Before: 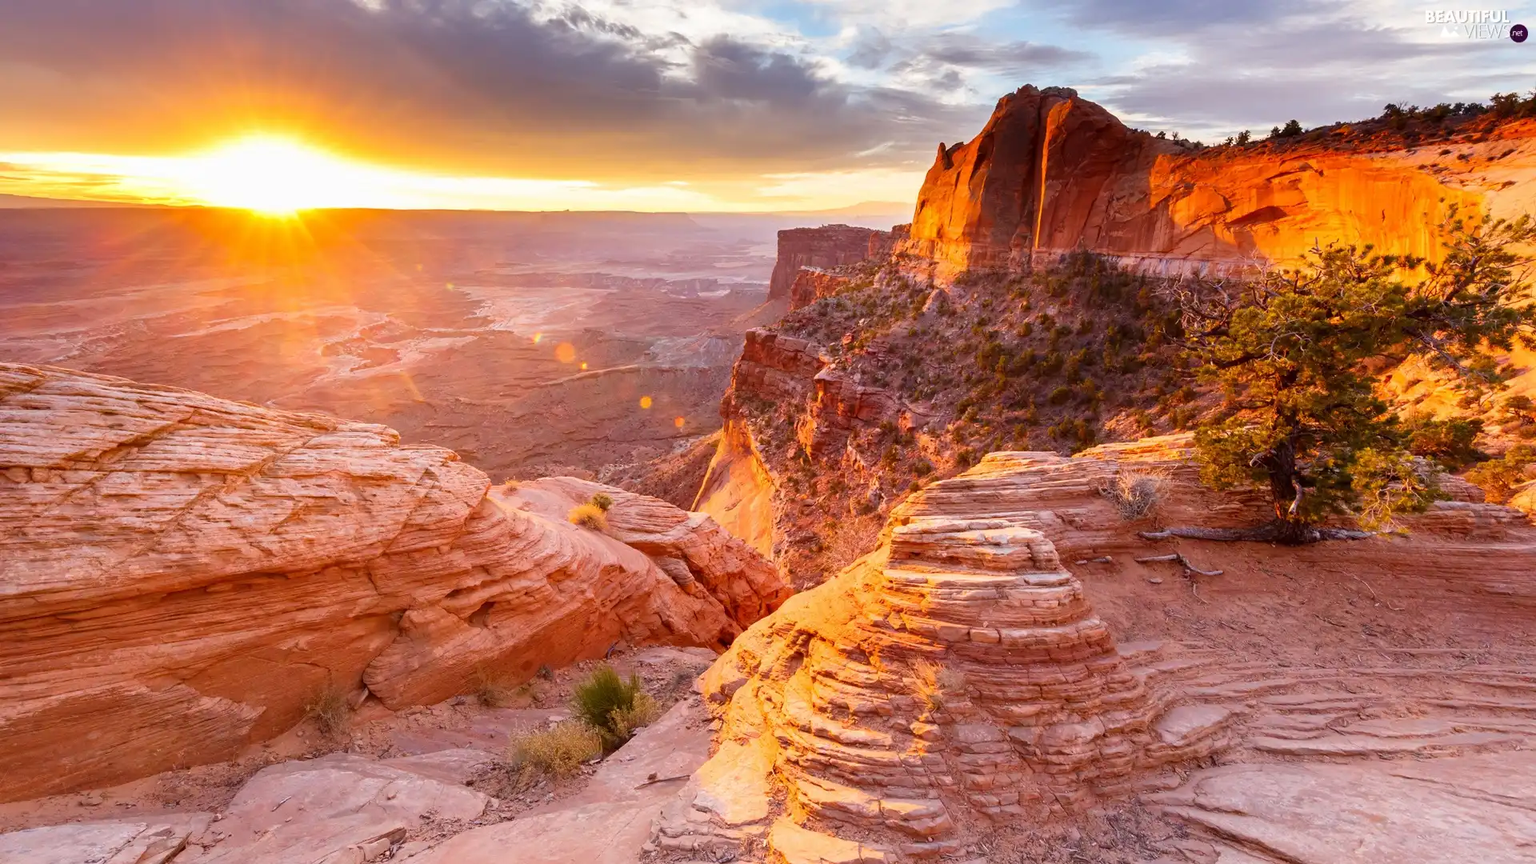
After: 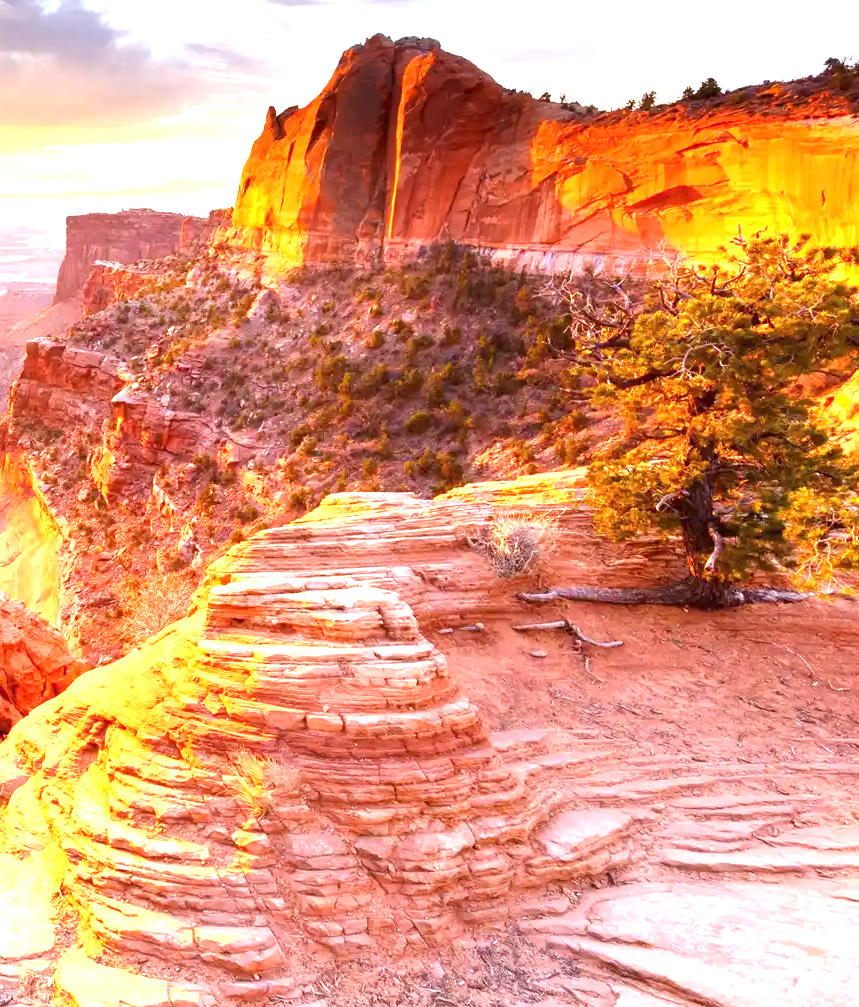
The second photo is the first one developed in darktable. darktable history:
exposure: black level correction 0, exposure 1.388 EV, compensate highlight preservation false
crop: left 47.218%, top 6.693%, right 8.039%
